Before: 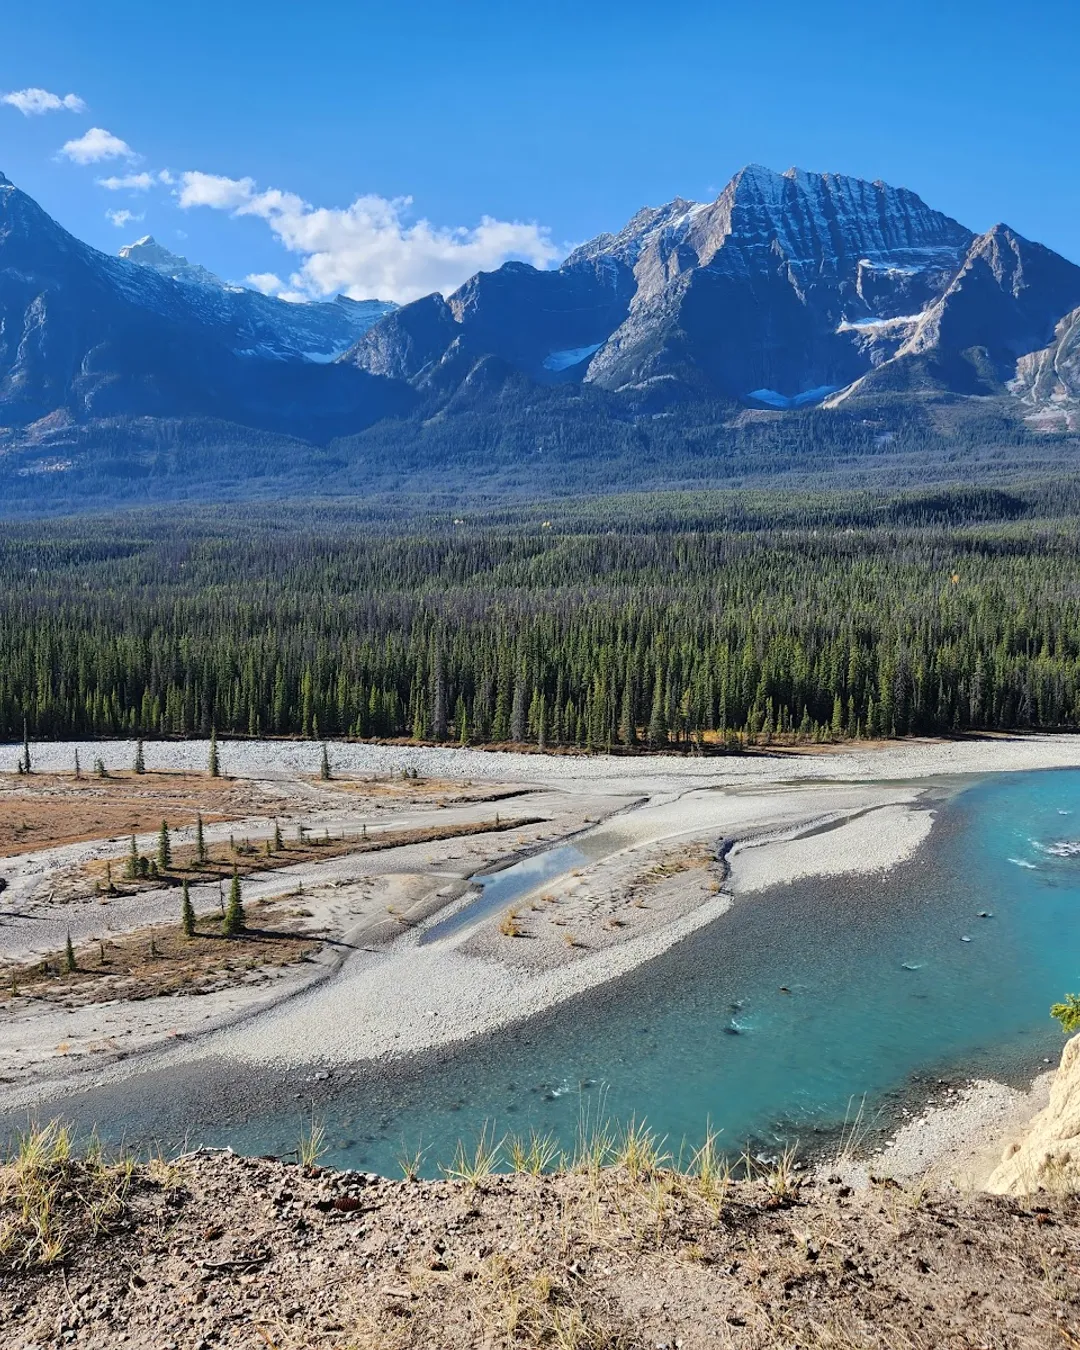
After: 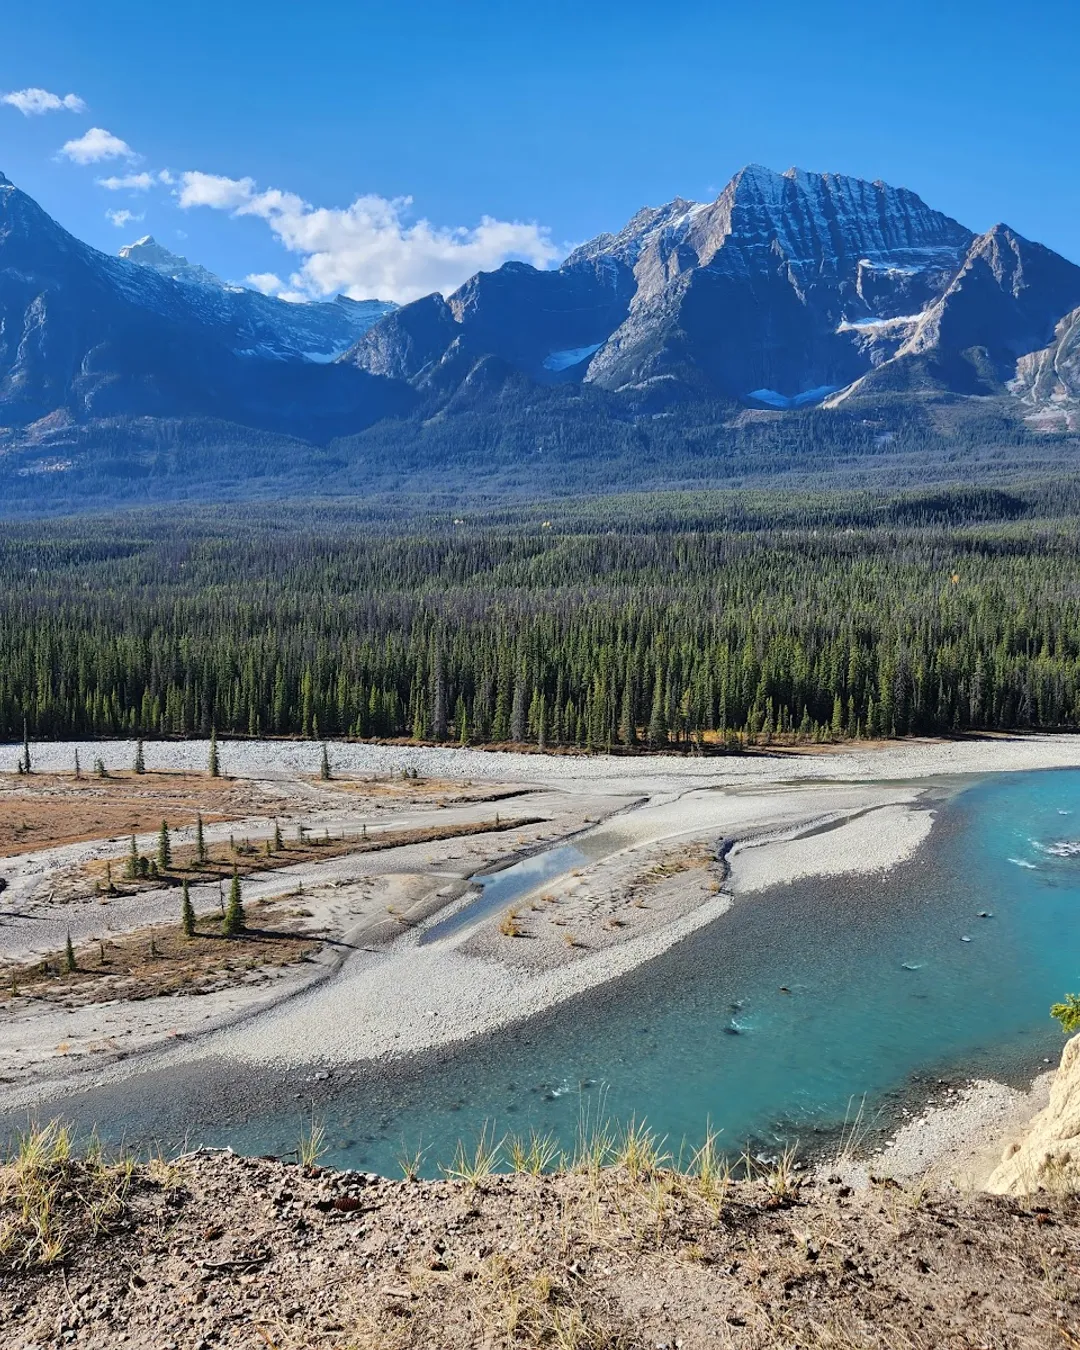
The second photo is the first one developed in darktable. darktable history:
shadows and highlights: radius 109.67, shadows 23.47, highlights -58.85, low approximation 0.01, soften with gaussian
